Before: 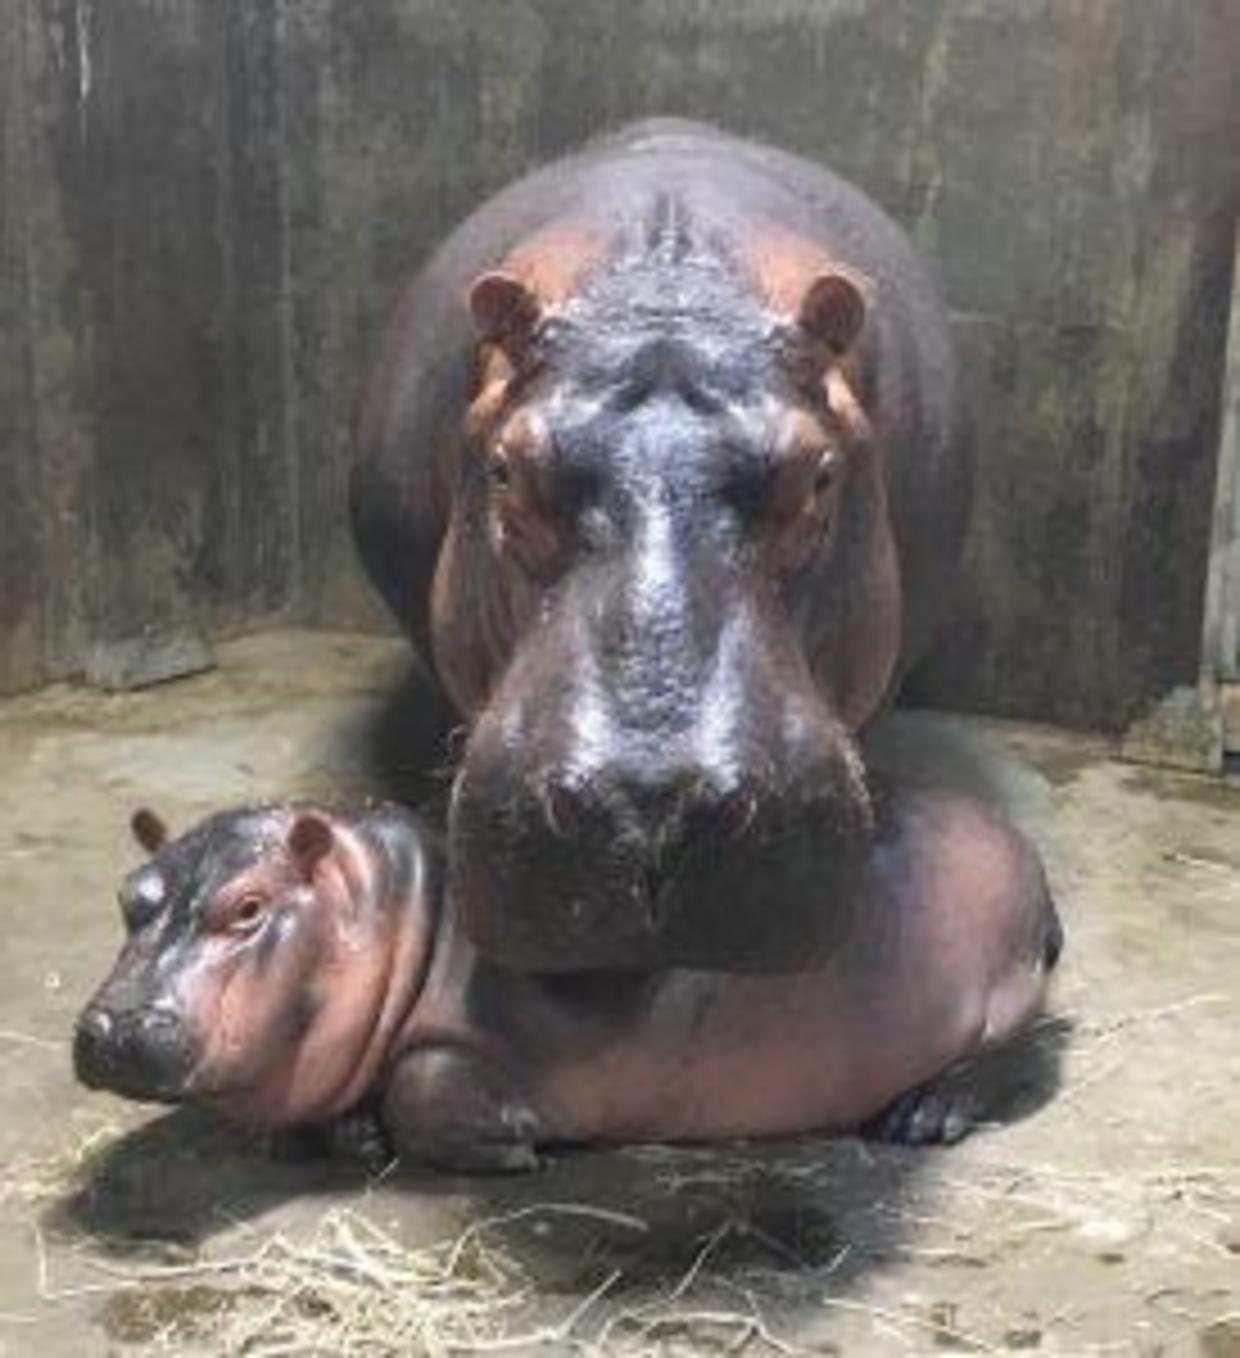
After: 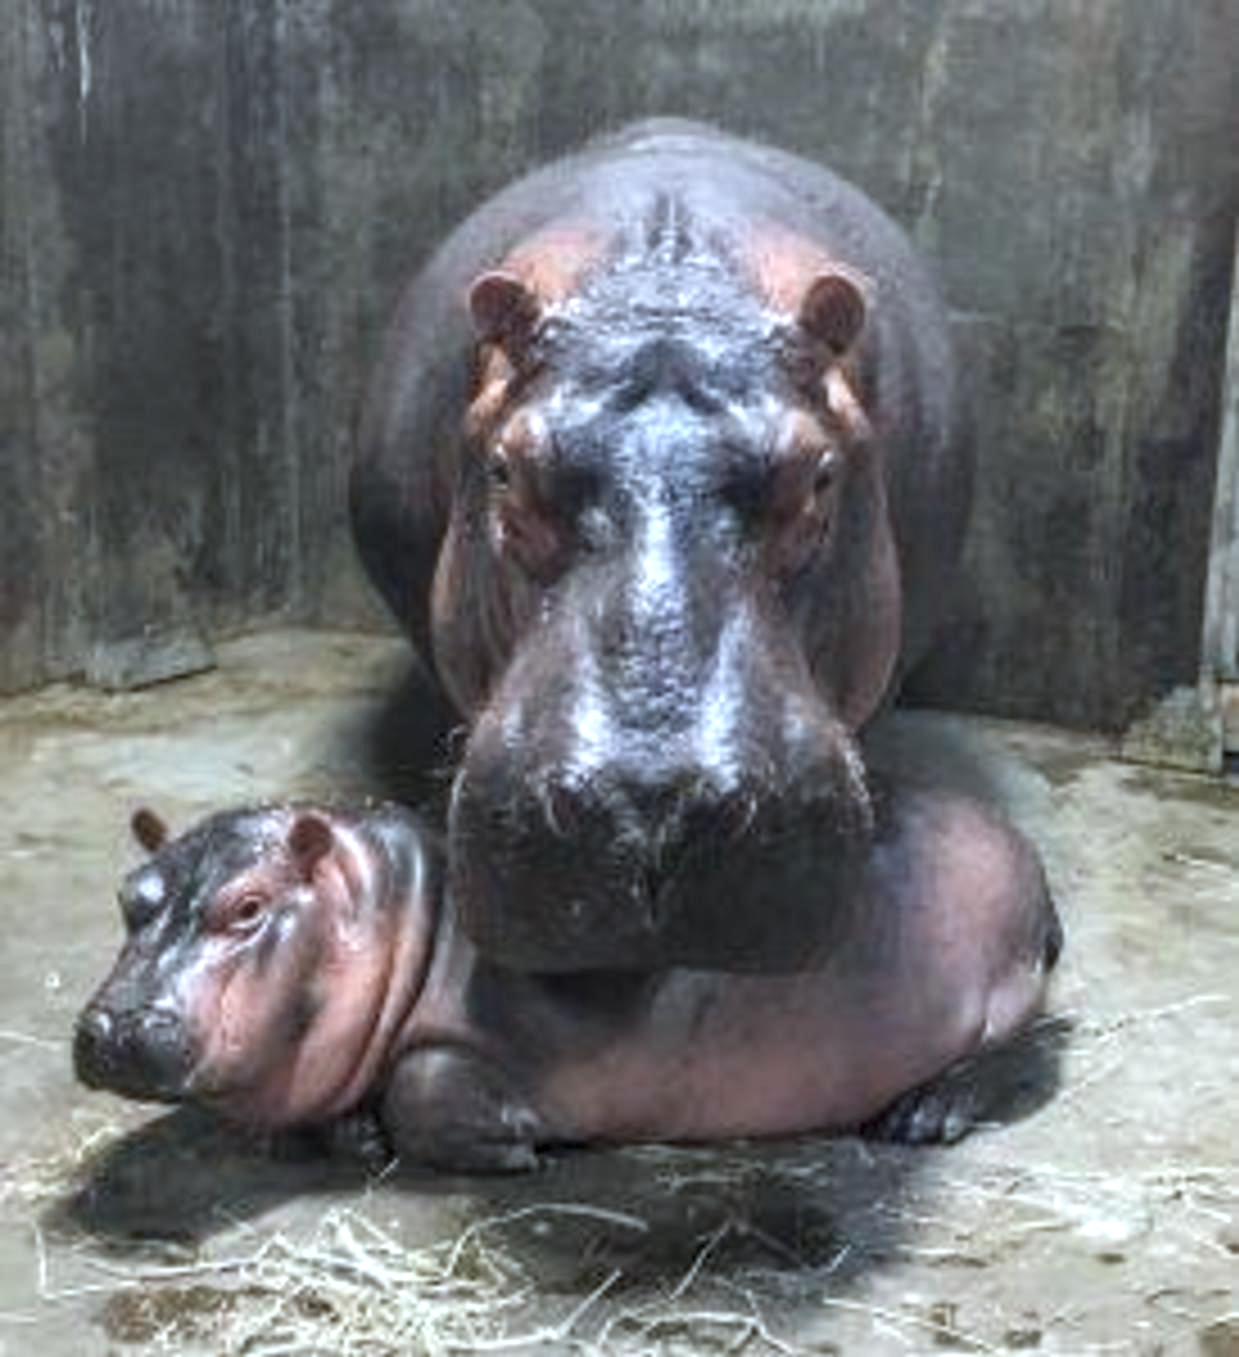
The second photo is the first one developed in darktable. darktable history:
local contrast: highlights 63%, detail 143%, midtone range 0.426
crop: left 0.025%
color correction: highlights a* -4.08, highlights b* -10.96
